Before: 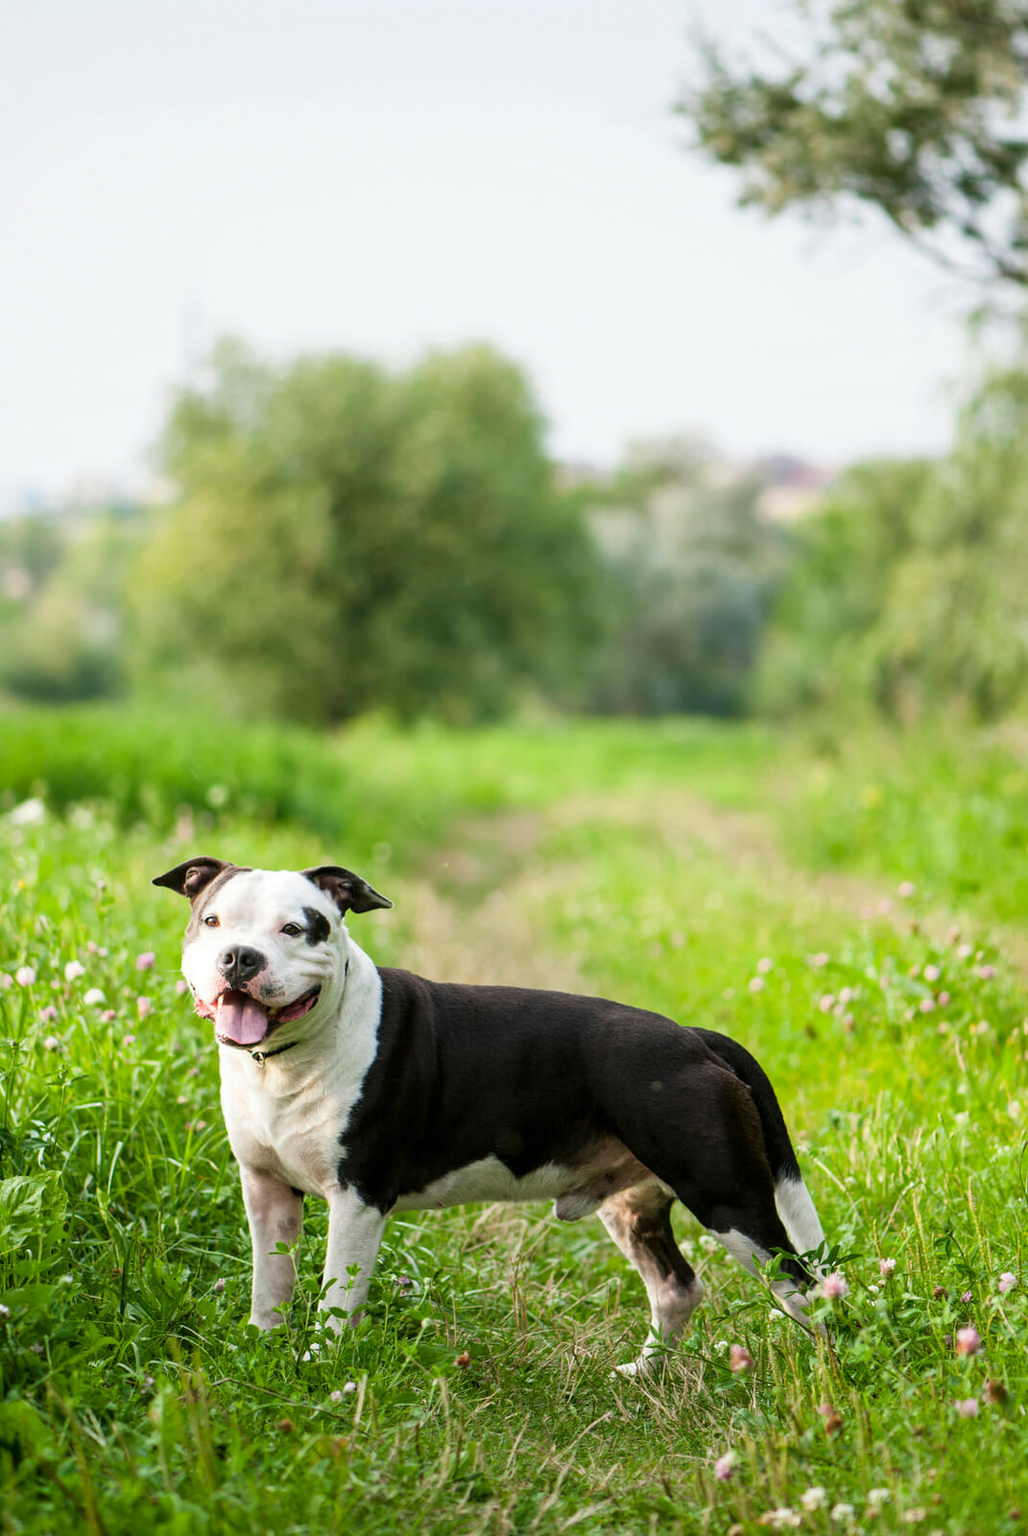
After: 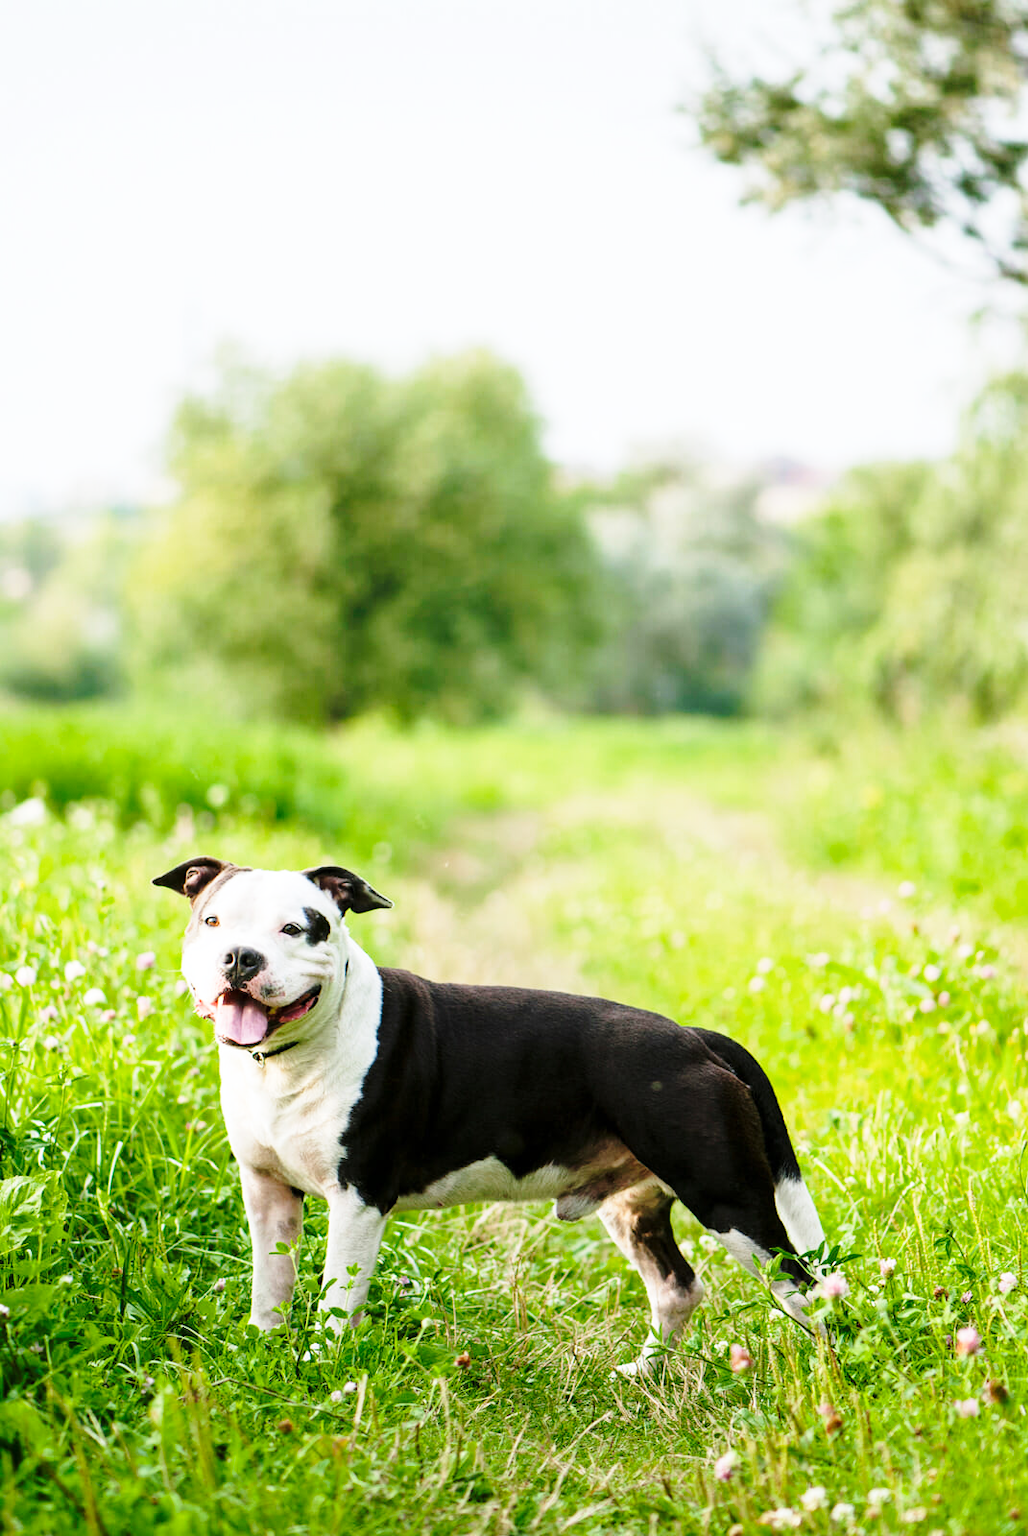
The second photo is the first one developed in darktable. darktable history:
exposure: compensate highlight preservation false
color correction: highlights a* 0.04, highlights b* -0.451
base curve: curves: ch0 [(0, 0) (0.028, 0.03) (0.121, 0.232) (0.46, 0.748) (0.859, 0.968) (1, 1)], preserve colors none
